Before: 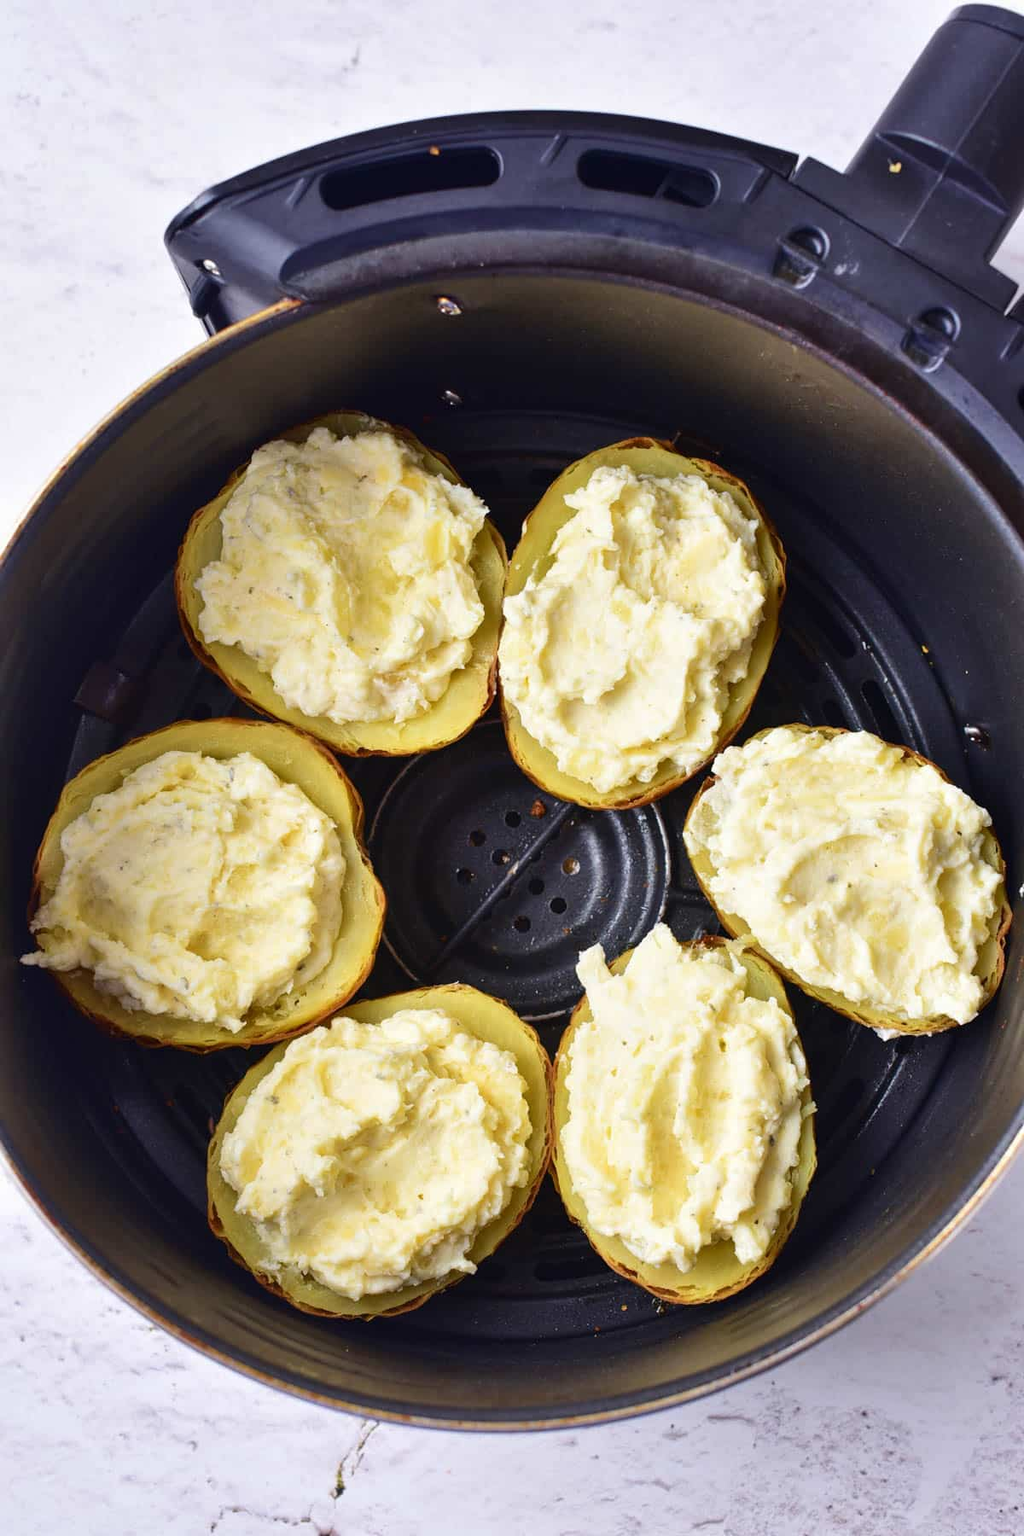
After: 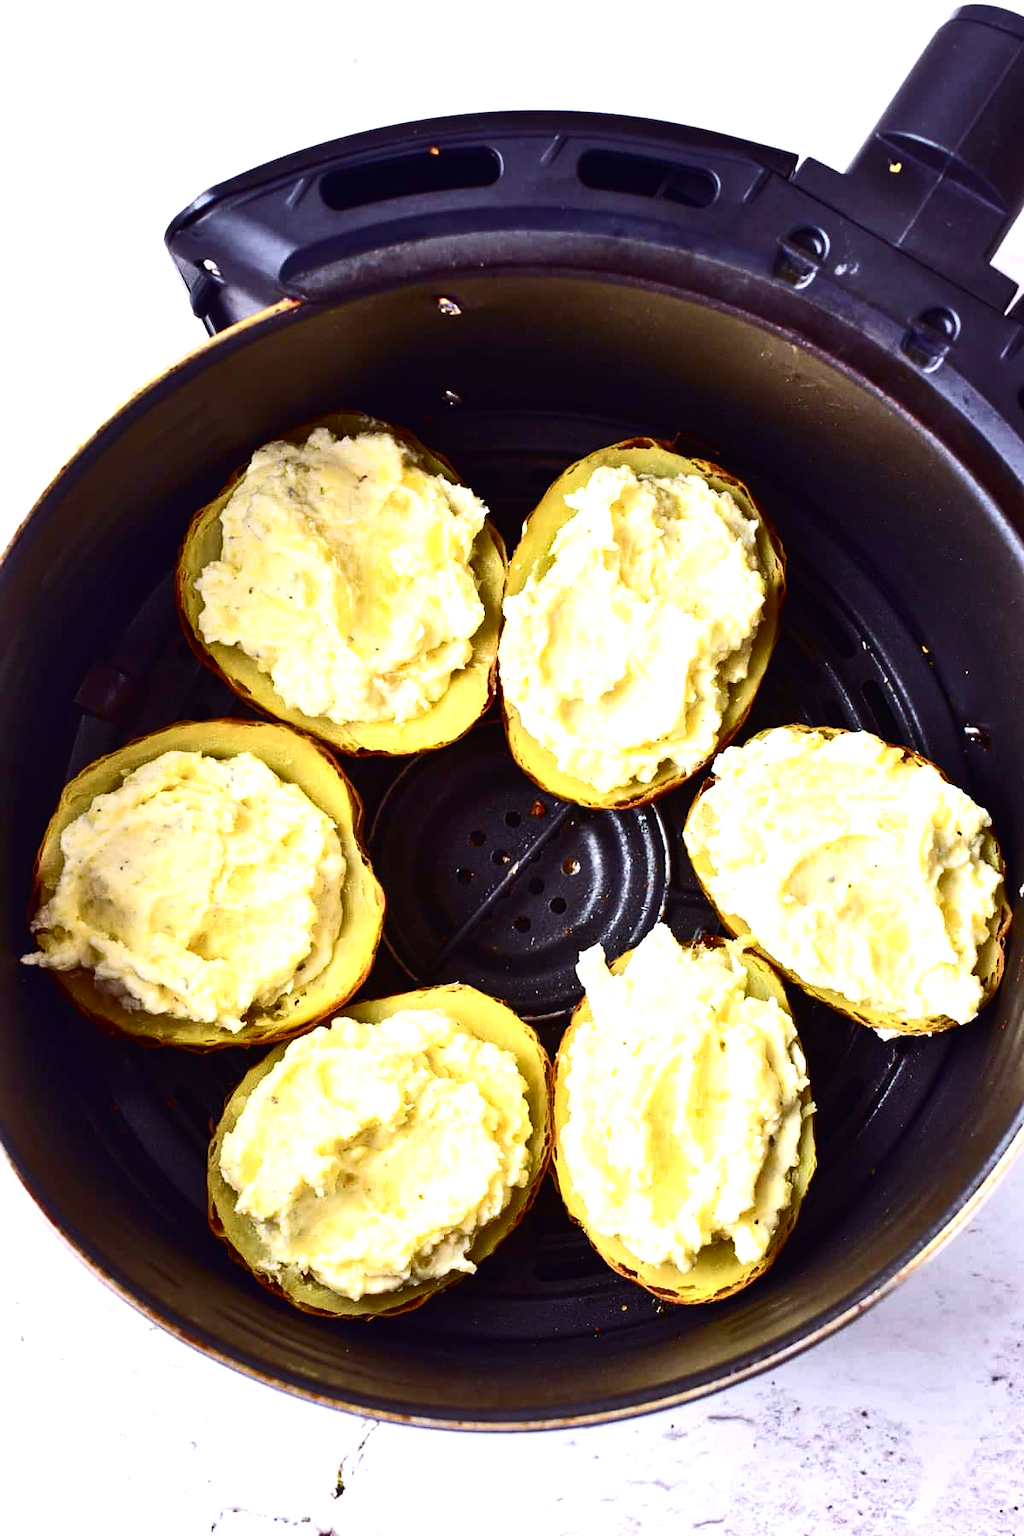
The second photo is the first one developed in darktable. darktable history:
color balance rgb: shadows lift › chroma 4.653%, shadows lift › hue 25.93°, perceptual saturation grading › global saturation 0.58%, perceptual saturation grading › highlights -18.217%, perceptual saturation grading › mid-tones 6.493%, perceptual saturation grading › shadows 28.035%, perceptual brilliance grading › highlights 3.359%, perceptual brilliance grading › mid-tones -17.537%, perceptual brilliance grading › shadows -41.94%, global vibrance 10.004%
contrast brightness saturation: contrast 0.167, saturation 0.313
exposure: black level correction 0, exposure 0.702 EV, compensate exposure bias true, compensate highlight preservation false
shadows and highlights: radius 128.17, shadows 30.45, highlights -30.84, low approximation 0.01, soften with gaussian
